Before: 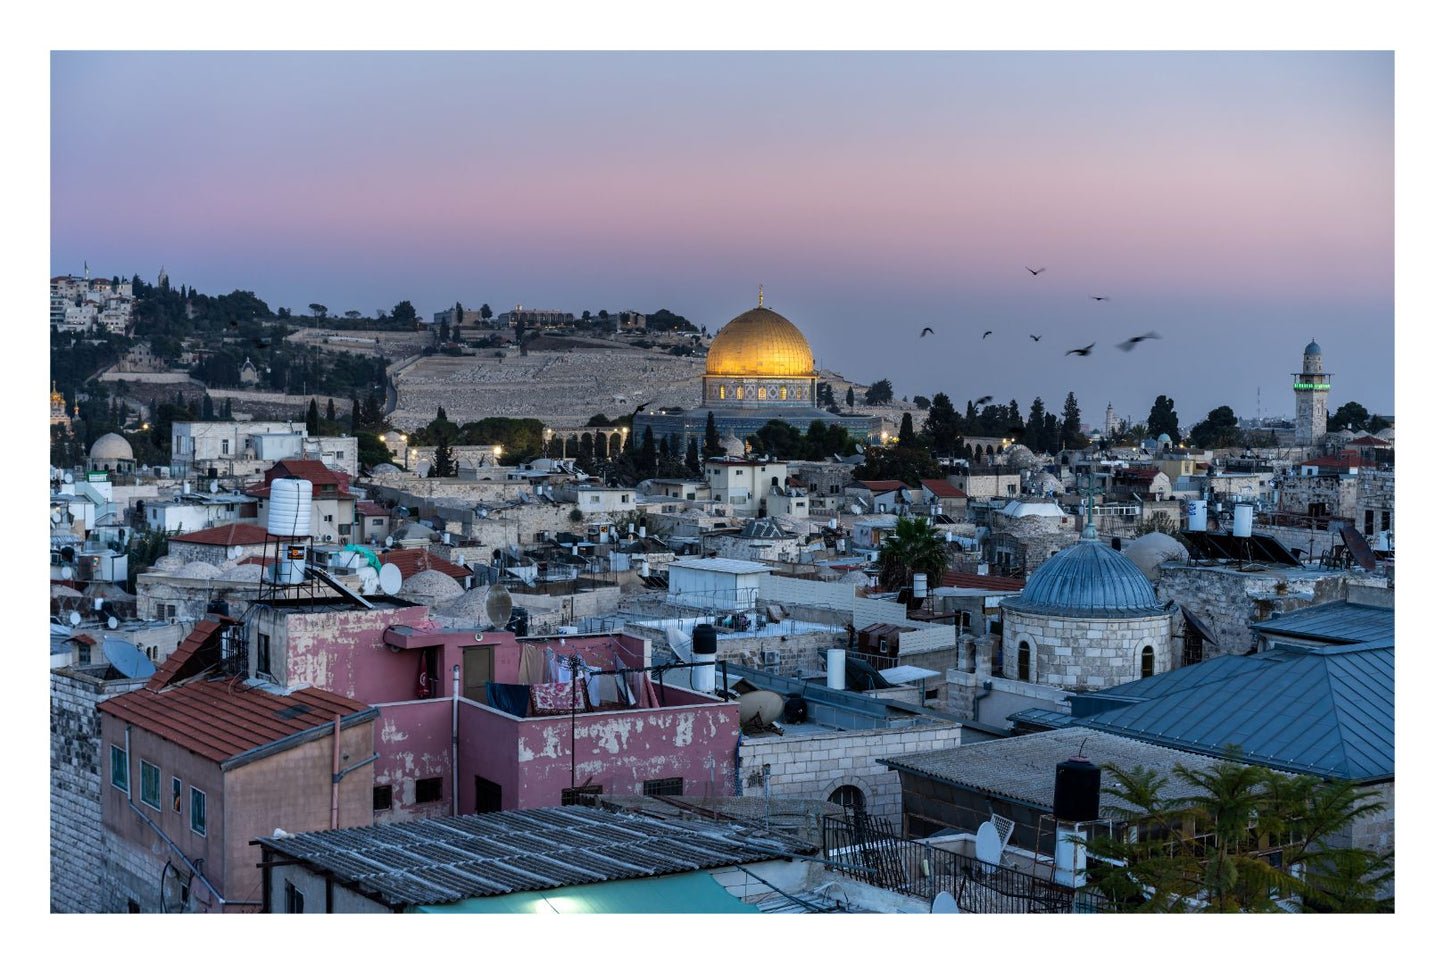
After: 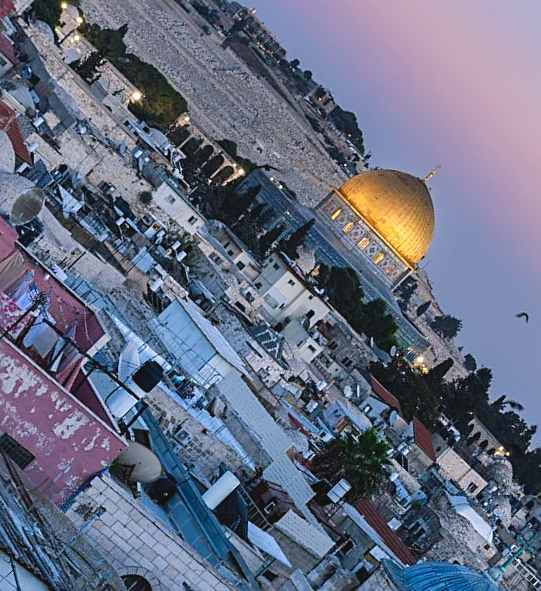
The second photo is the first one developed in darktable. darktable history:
color zones: curves: ch1 [(0.077, 0.436) (0.25, 0.5) (0.75, 0.5)]
sharpen: on, module defaults
crop and rotate: angle -45.16°, top 16.118%, right 0.843%, bottom 11.612%
color balance rgb: highlights gain › chroma 1.482%, highlights gain › hue 306.62°, global offset › luminance 0.48%, perceptual saturation grading › global saturation 0.649%, perceptual saturation grading › highlights -9.037%, perceptual saturation grading › mid-tones 17.963%, perceptual saturation grading › shadows 28.75%, perceptual brilliance grading › mid-tones 9.943%, perceptual brilliance grading › shadows 14.956%
